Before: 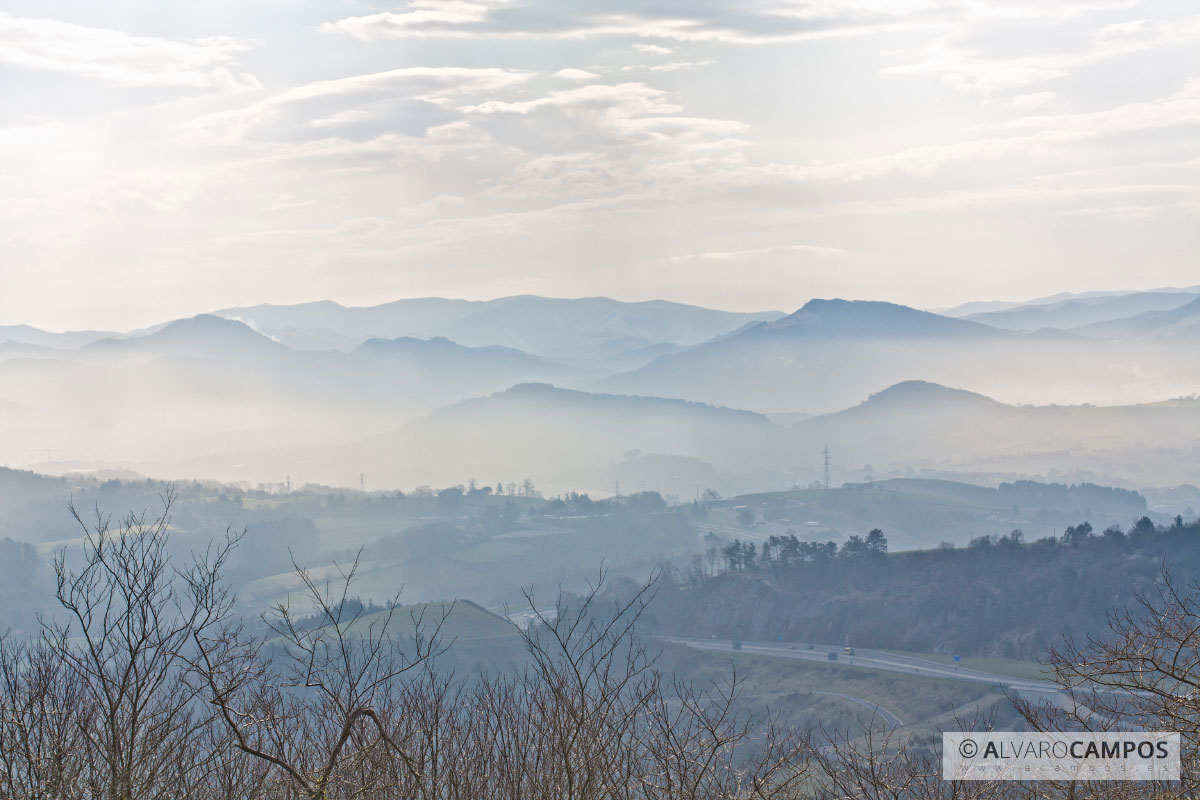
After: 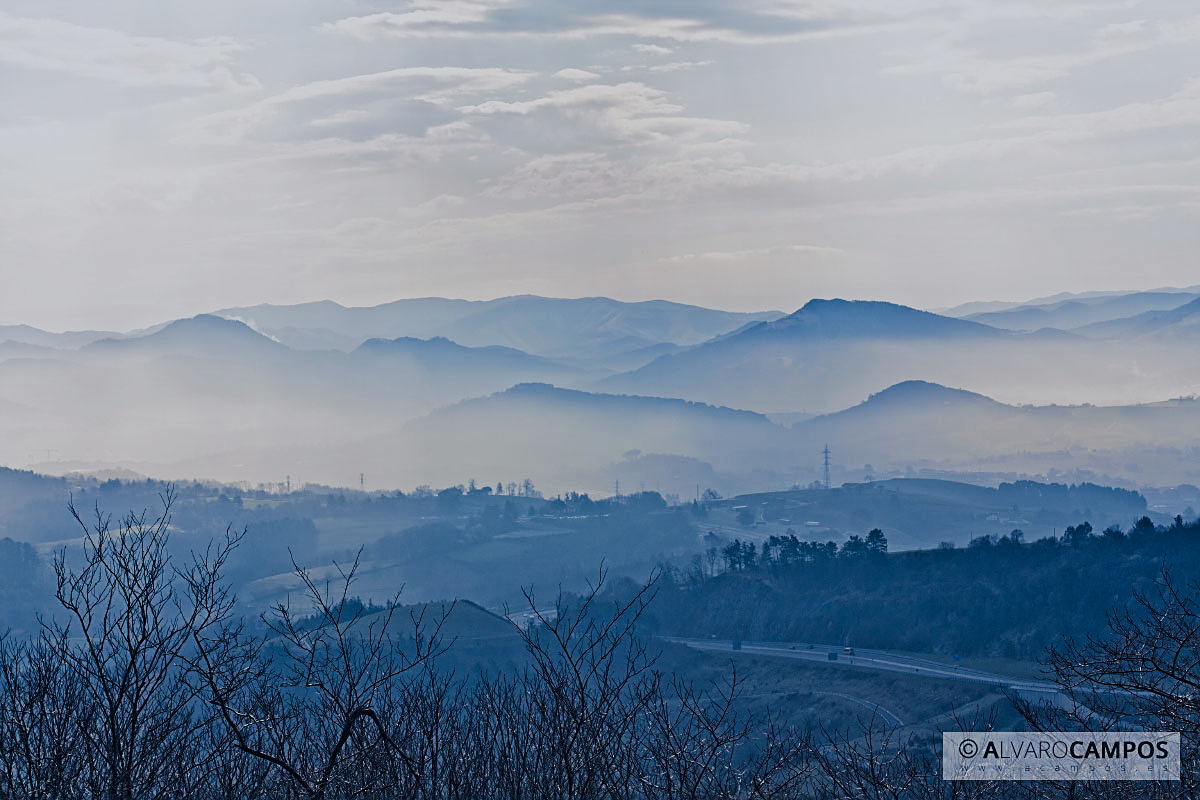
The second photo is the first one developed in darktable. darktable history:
sharpen: on, module defaults
split-toning: shadows › hue 226.8°, shadows › saturation 0.84
exposure: exposure -2.002 EV, compensate highlight preservation false
white balance: red 0.976, blue 1.04
base curve: curves: ch0 [(0, 0) (0.007, 0.004) (0.027, 0.03) (0.046, 0.07) (0.207, 0.54) (0.442, 0.872) (0.673, 0.972) (1, 1)], preserve colors none
